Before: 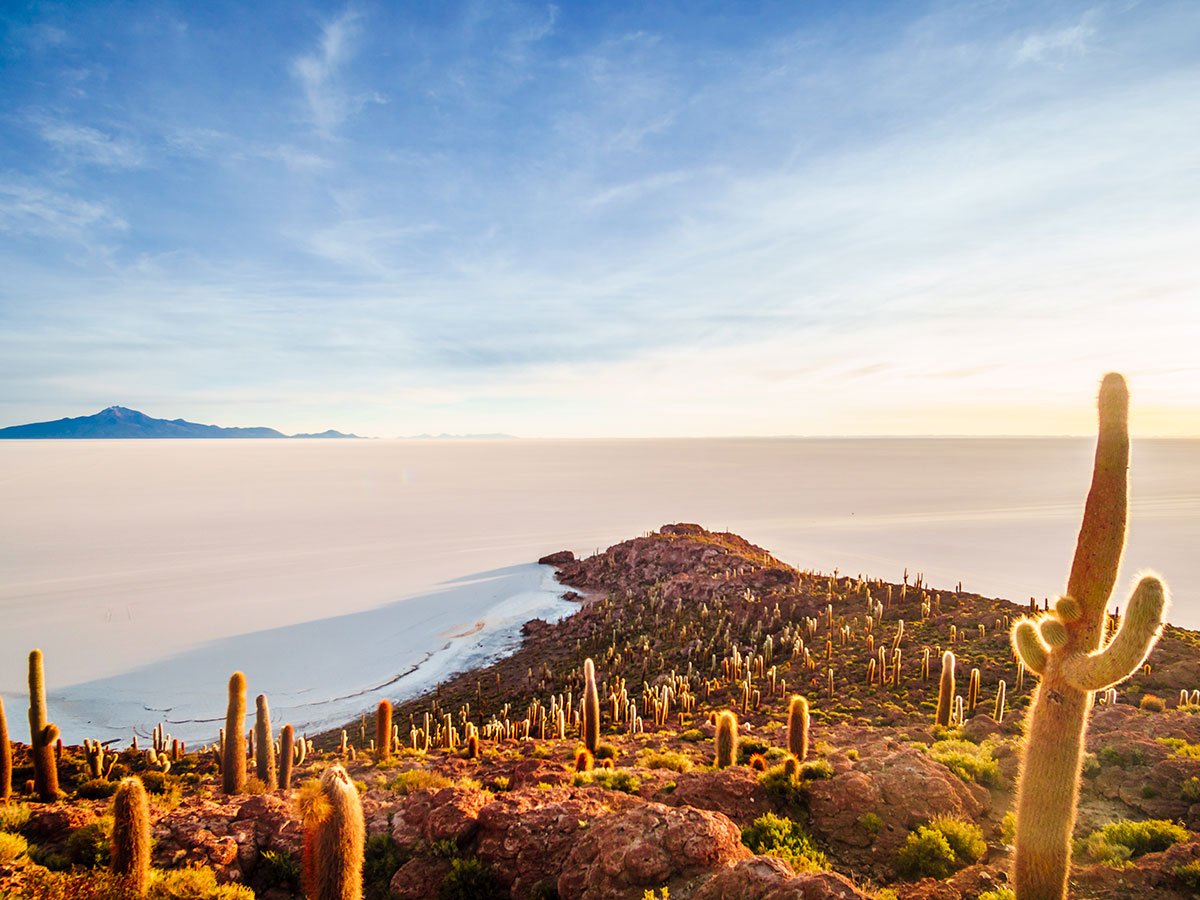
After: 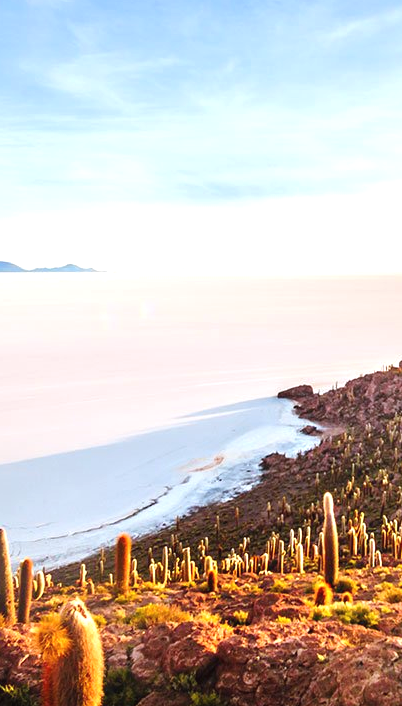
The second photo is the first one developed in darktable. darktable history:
white balance: red 0.974, blue 1.044
crop and rotate: left 21.77%, top 18.528%, right 44.676%, bottom 2.997%
exposure: black level correction -0.002, exposure 0.54 EV, compensate highlight preservation false
